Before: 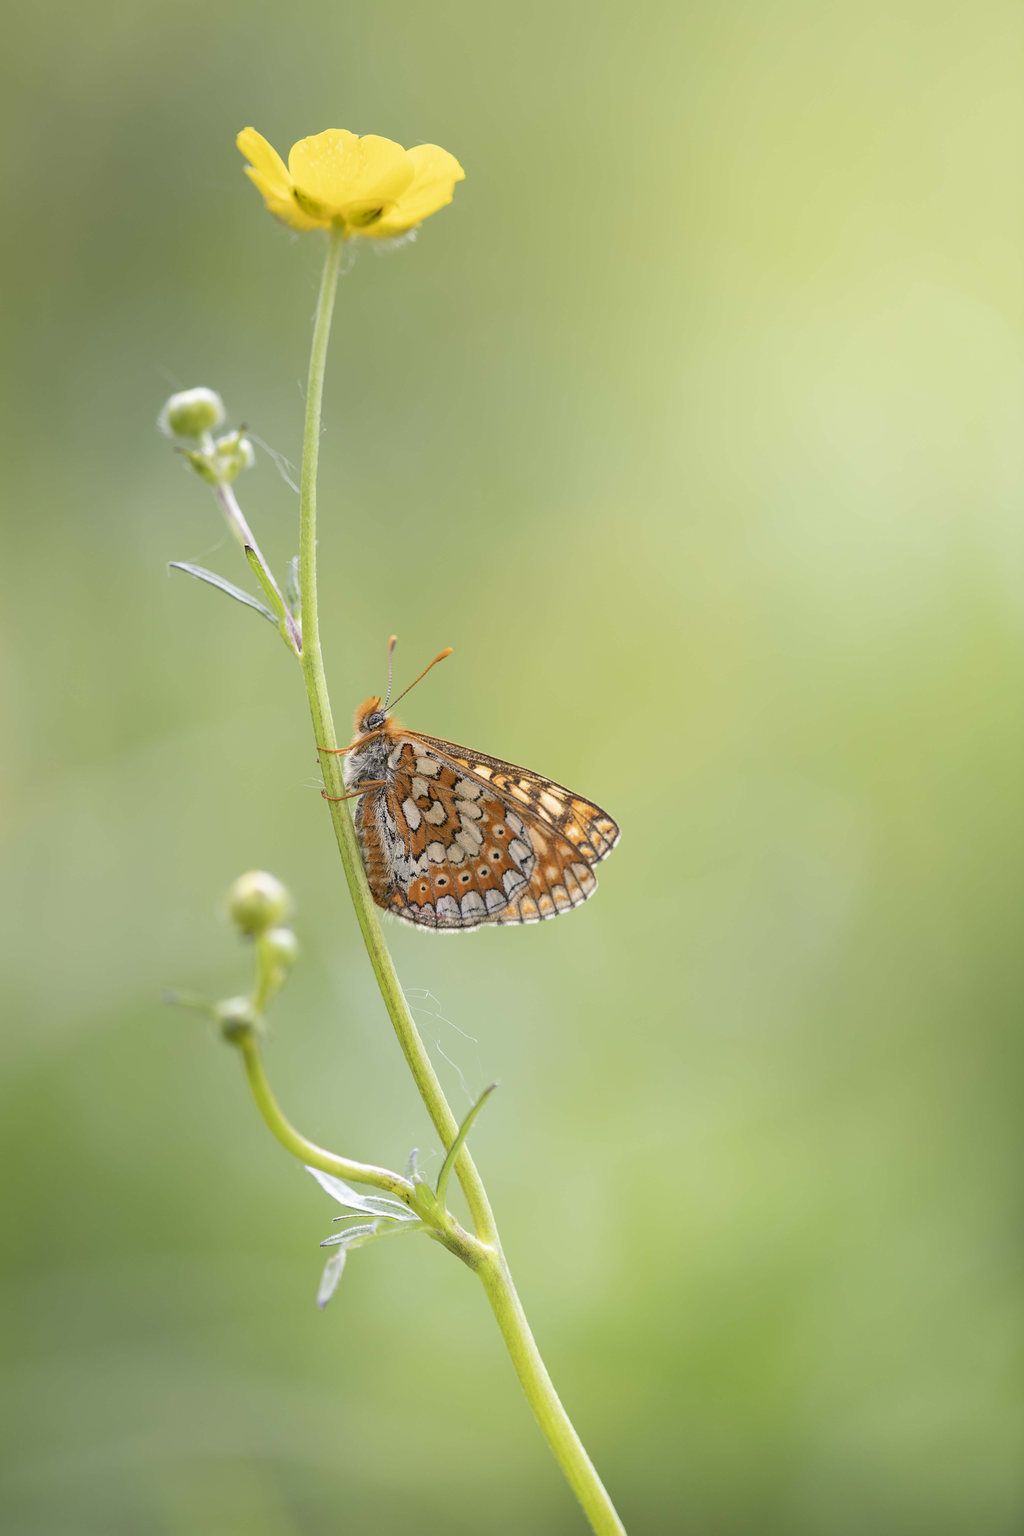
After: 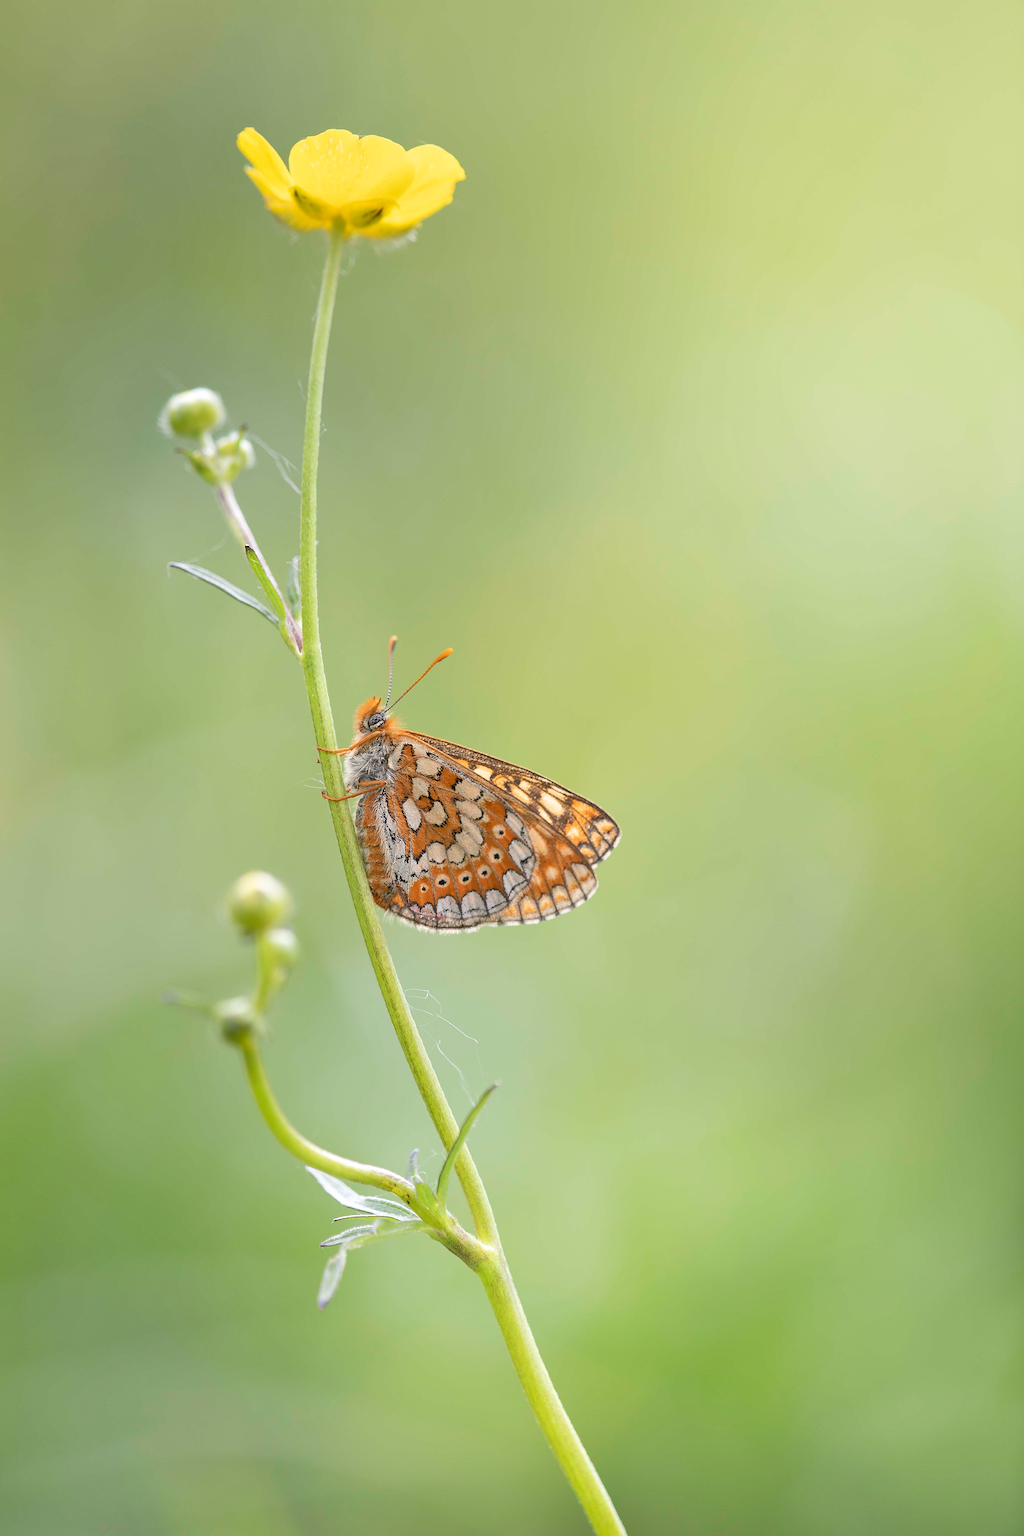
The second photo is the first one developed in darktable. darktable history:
sharpen: on, module defaults
tone equalizer: -7 EV 0.144 EV, -6 EV 0.593 EV, -5 EV 1.11 EV, -4 EV 1.34 EV, -3 EV 1.17 EV, -2 EV 0.6 EV, -1 EV 0.155 EV
